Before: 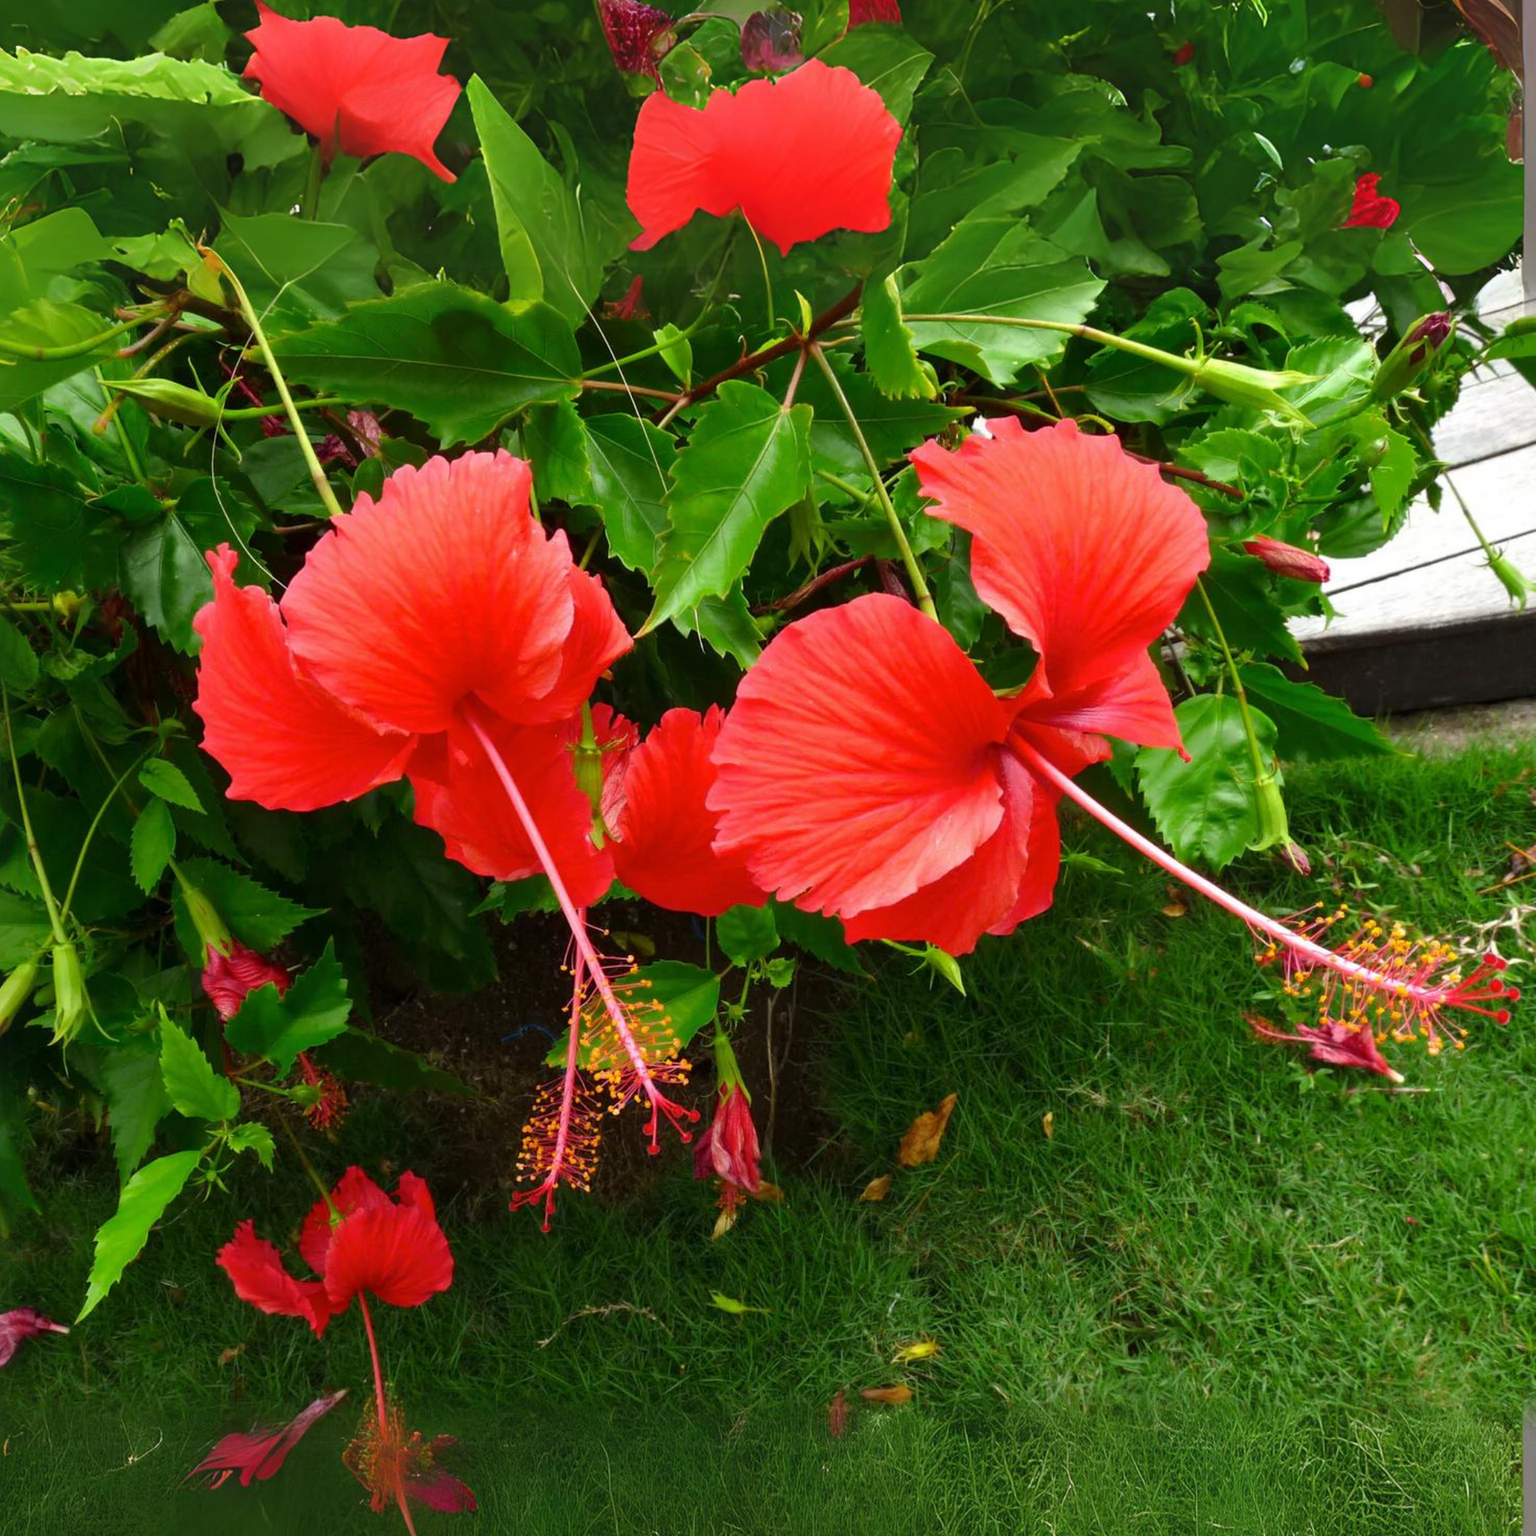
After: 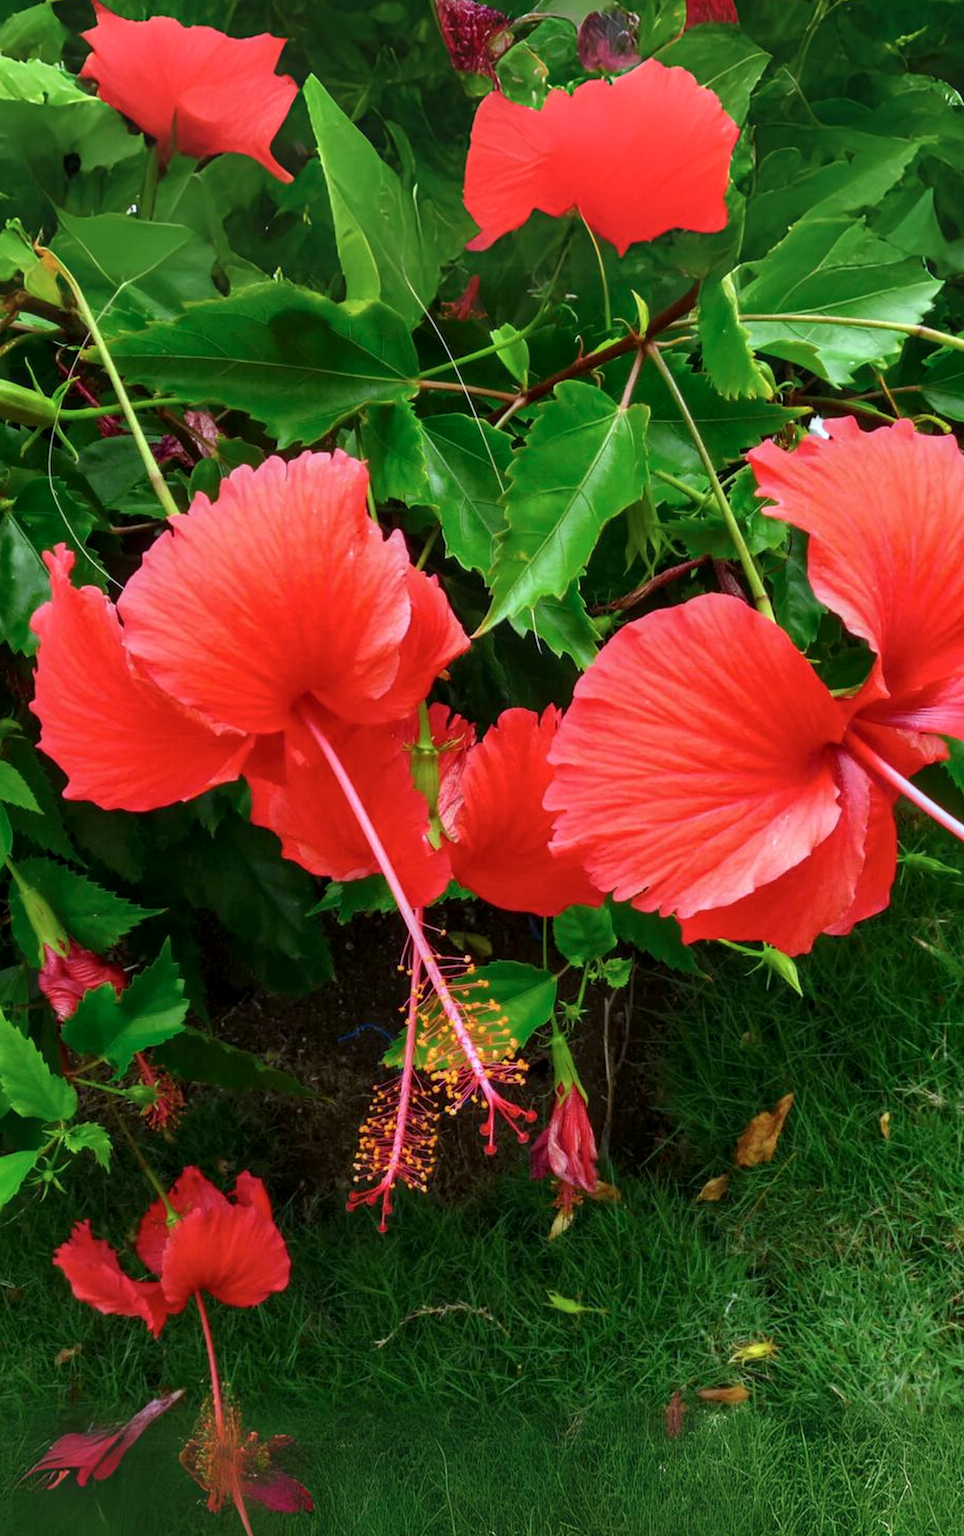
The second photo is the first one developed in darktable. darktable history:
local contrast: on, module defaults
crop: left 10.644%, right 26.528%
color calibration: x 0.37, y 0.382, temperature 4313.32 K
